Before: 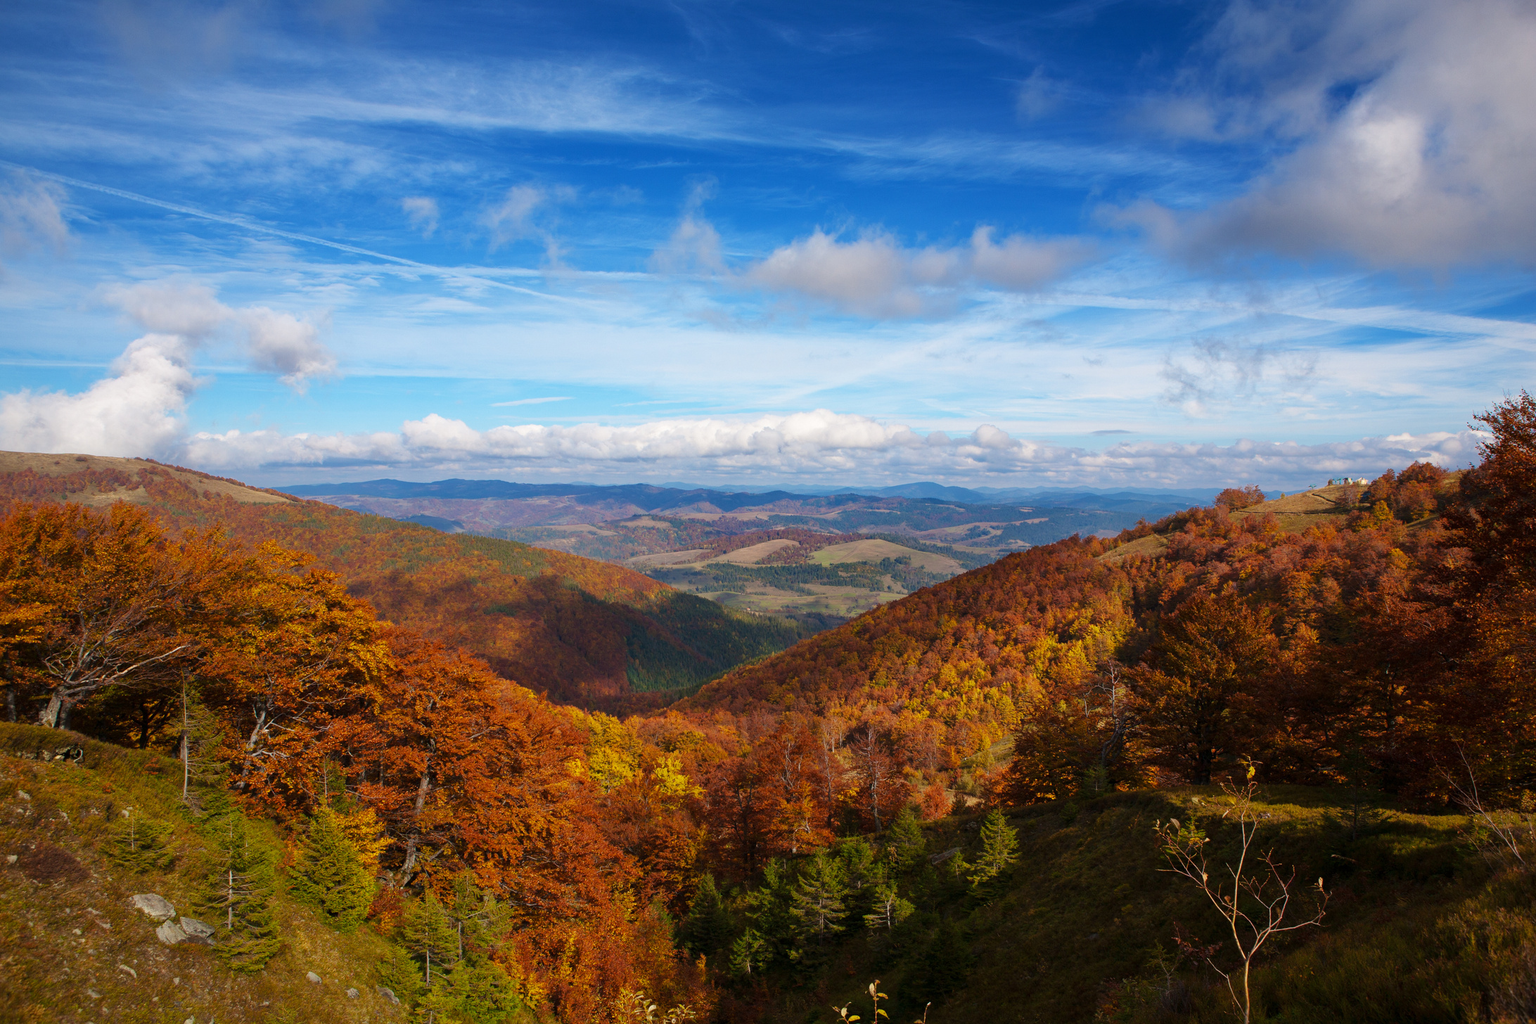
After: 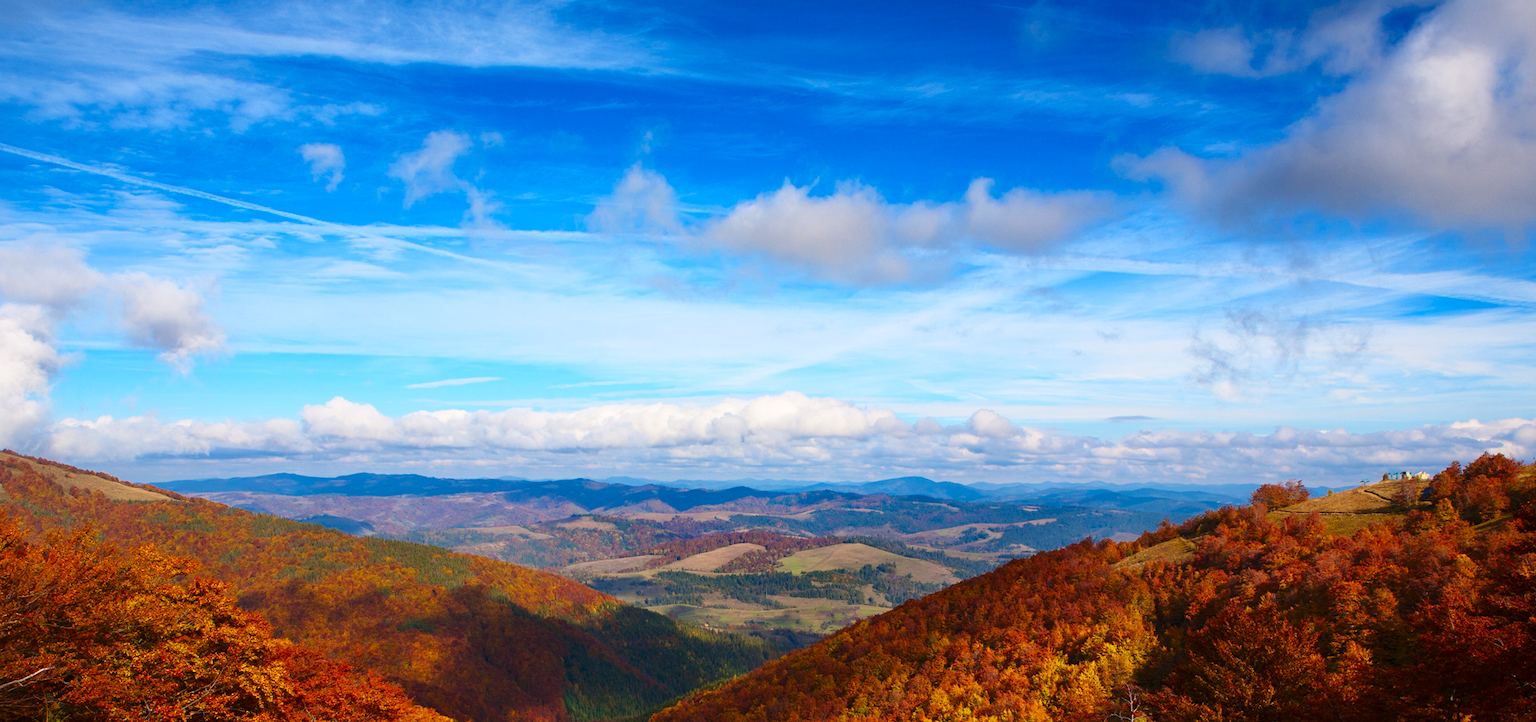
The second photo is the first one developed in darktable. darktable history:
exposure: black level correction 0, compensate exposure bias true, compensate highlight preservation false
crop and rotate: left 9.345%, top 7.22%, right 4.982%, bottom 32.331%
contrast brightness saturation: contrast 0.16, saturation 0.32
